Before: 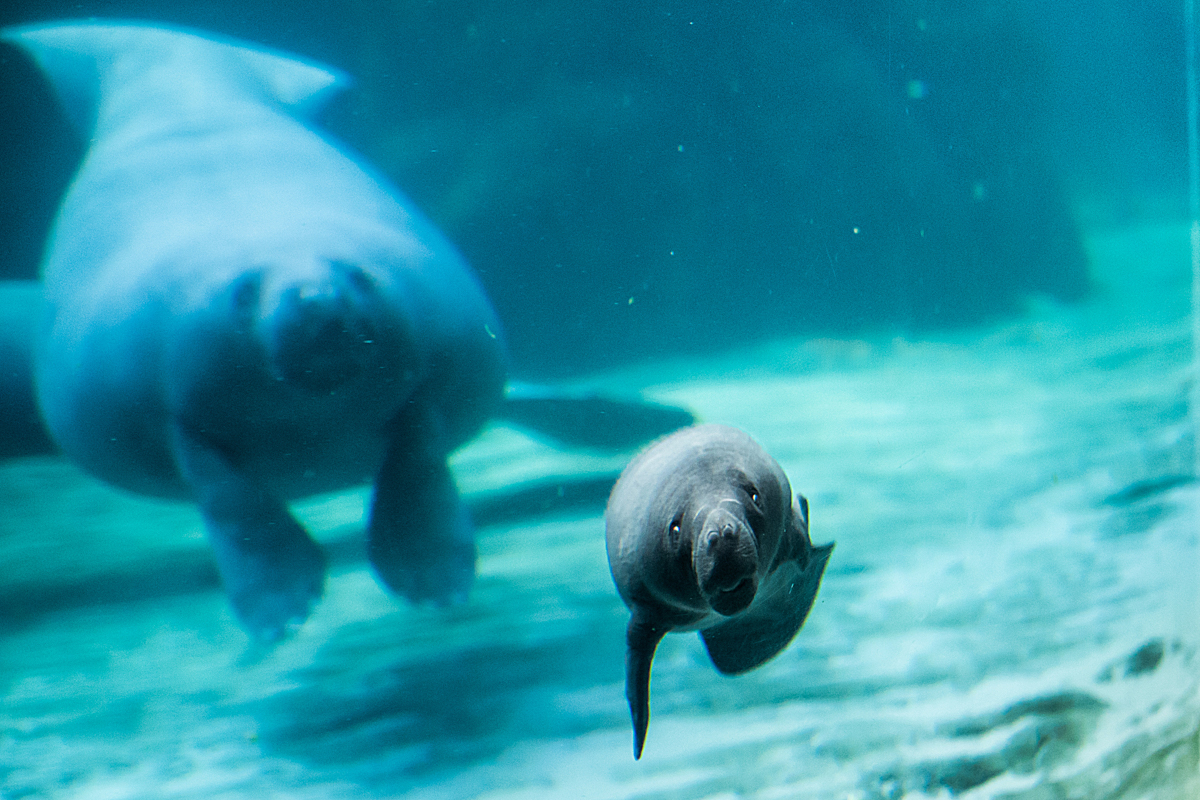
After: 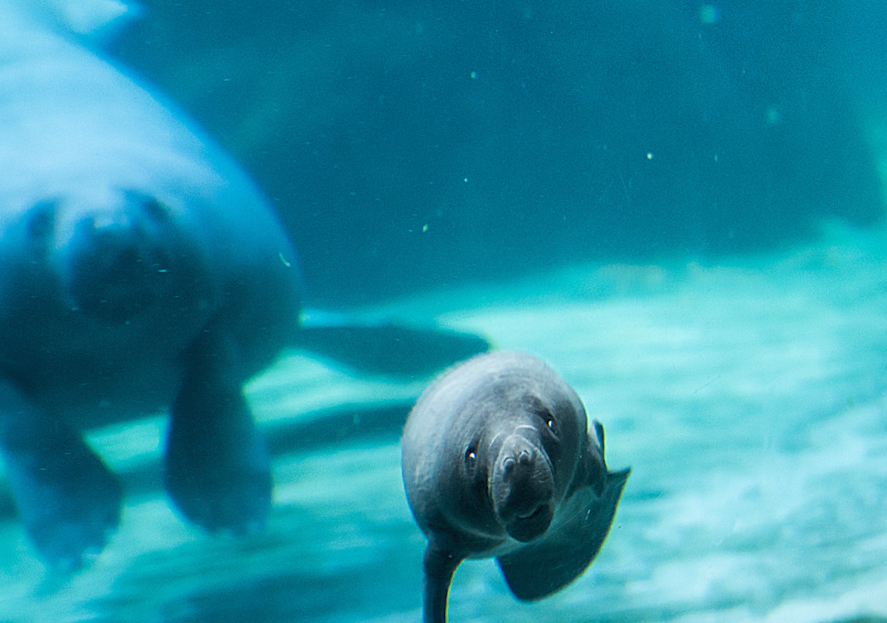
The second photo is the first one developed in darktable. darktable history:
crop: left 16.768%, top 8.653%, right 8.362%, bottom 12.485%
rotate and perspective: rotation -0.45°, automatic cropping original format, crop left 0.008, crop right 0.992, crop top 0.012, crop bottom 0.988
rgb curve: curves: ch0 [(0, 0) (0.093, 0.159) (0.241, 0.265) (0.414, 0.42) (1, 1)], compensate middle gray true, preserve colors basic power
white balance: red 0.982, blue 1.018
